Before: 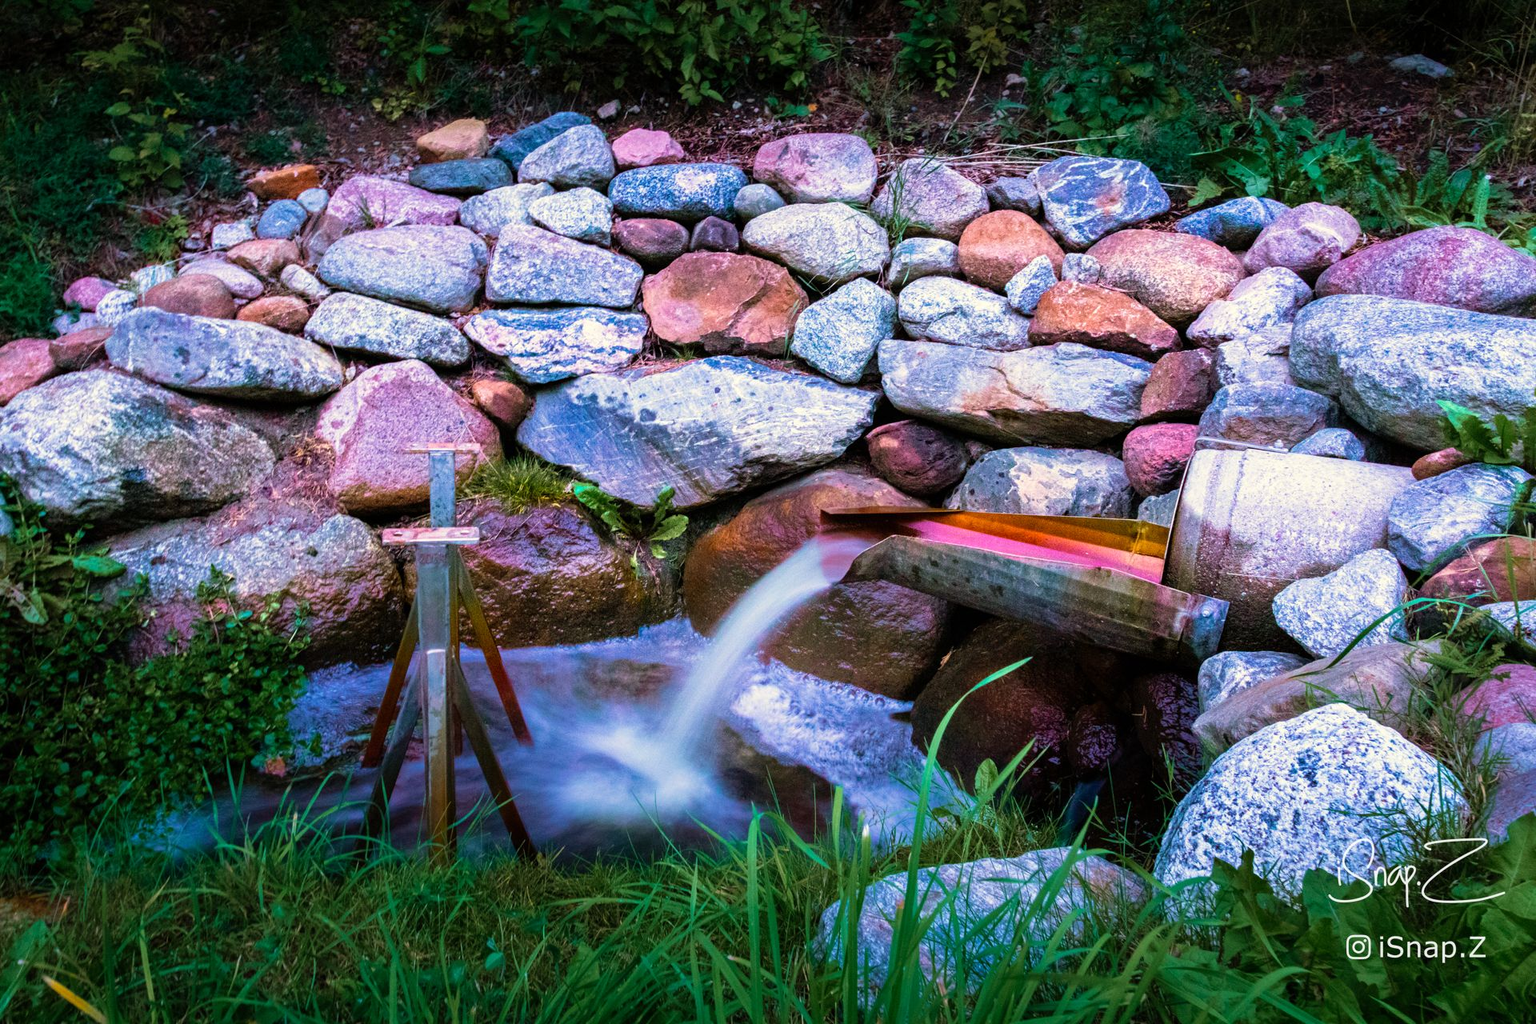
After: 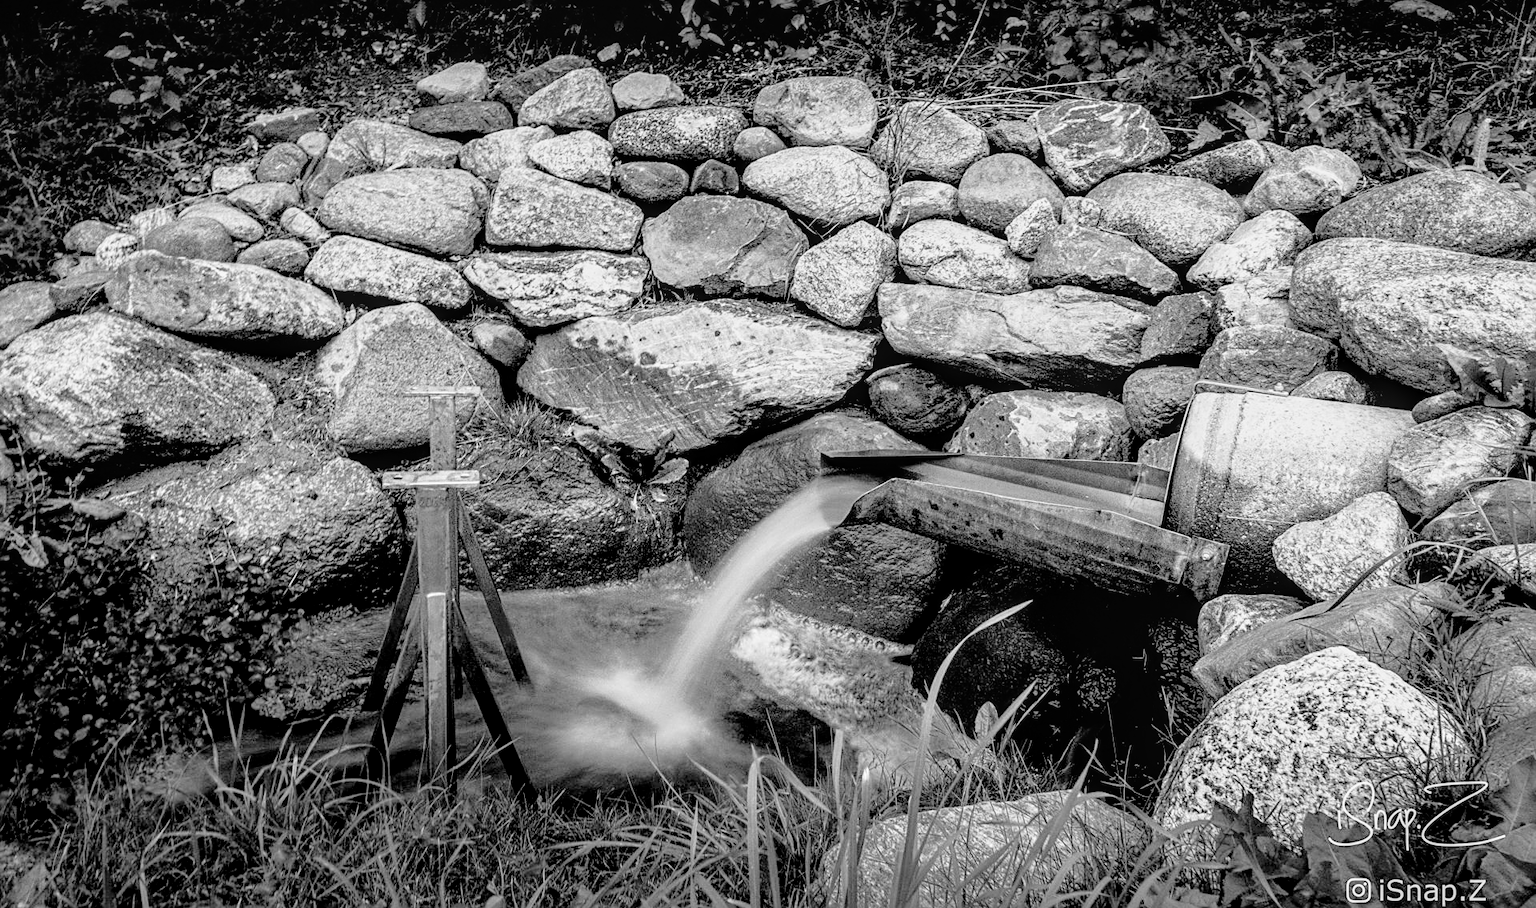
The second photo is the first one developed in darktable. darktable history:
filmic rgb: black relative exposure -7.75 EV, white relative exposure 4.4 EV, threshold 3 EV, hardness 3.76, latitude 38.11%, contrast 0.966, highlights saturation mix 10%, shadows ↔ highlights balance 4.59%, color science v4 (2020), enable highlight reconstruction true
exposure: black level correction 0.005, exposure 0.286 EV, compensate highlight preservation false
white balance: red 1.004, blue 1.024
local contrast: on, module defaults
sharpen: on, module defaults
tone curve: curves: ch0 [(0, 0) (0.003, 0.007) (0.011, 0.011) (0.025, 0.021) (0.044, 0.04) (0.069, 0.07) (0.1, 0.129) (0.136, 0.187) (0.177, 0.254) (0.224, 0.325) (0.277, 0.398) (0.335, 0.461) (0.399, 0.513) (0.468, 0.571) (0.543, 0.624) (0.623, 0.69) (0.709, 0.777) (0.801, 0.86) (0.898, 0.953) (1, 1)], preserve colors none
crop and rotate: top 5.609%, bottom 5.609%
monochrome: on, module defaults
